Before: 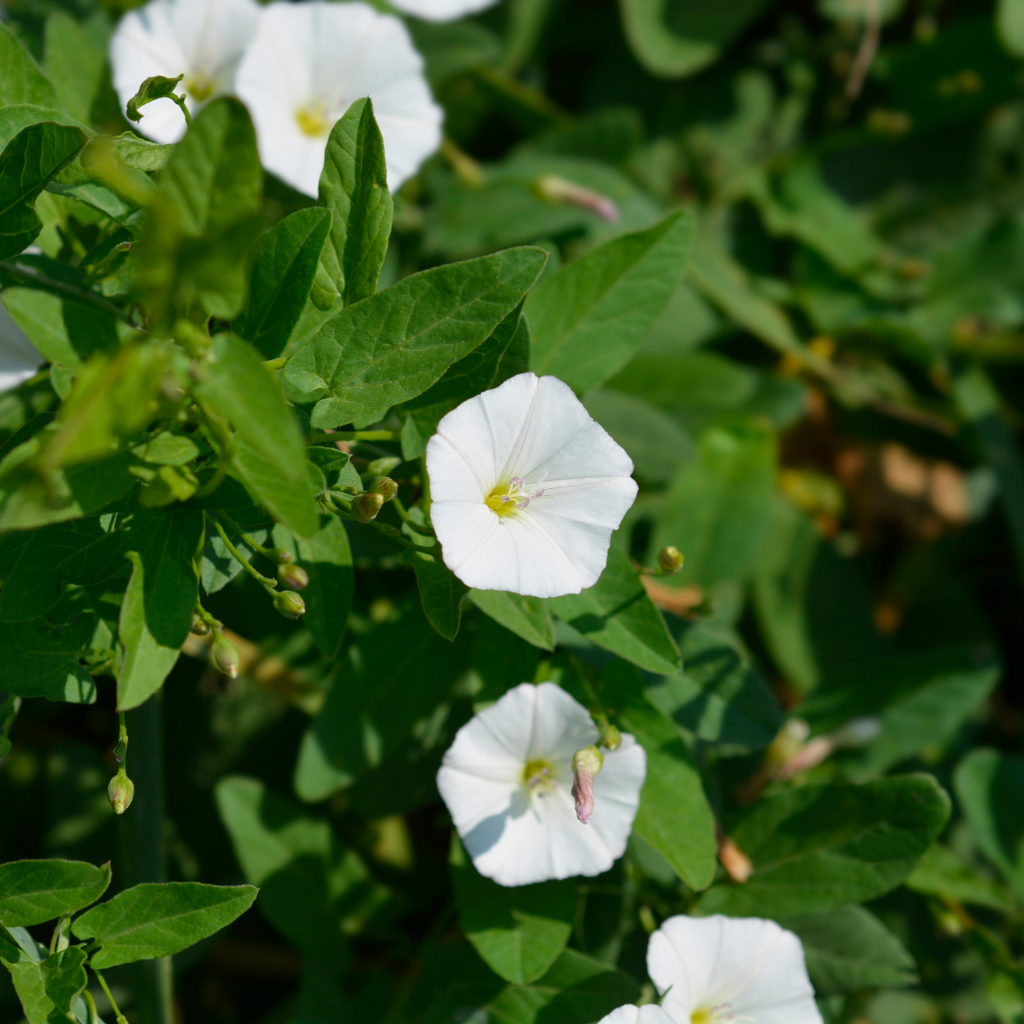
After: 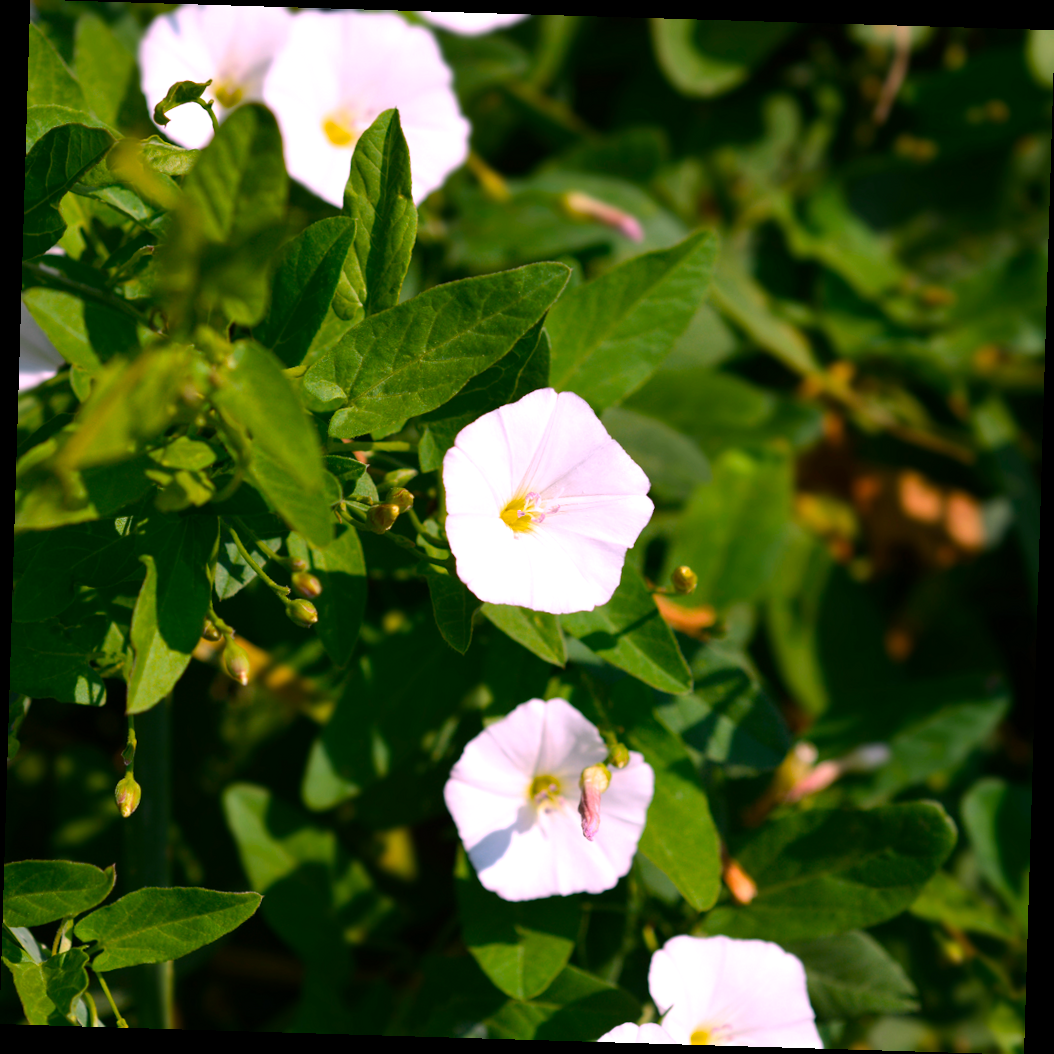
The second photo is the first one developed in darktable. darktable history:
color balance rgb: perceptual saturation grading › global saturation 20%, global vibrance 20%
white balance: red 1.188, blue 1.11
rotate and perspective: rotation 1.72°, automatic cropping off
tone equalizer: -8 EV -0.417 EV, -7 EV -0.389 EV, -6 EV -0.333 EV, -5 EV -0.222 EV, -3 EV 0.222 EV, -2 EV 0.333 EV, -1 EV 0.389 EV, +0 EV 0.417 EV, edges refinement/feathering 500, mask exposure compensation -1.57 EV, preserve details no
